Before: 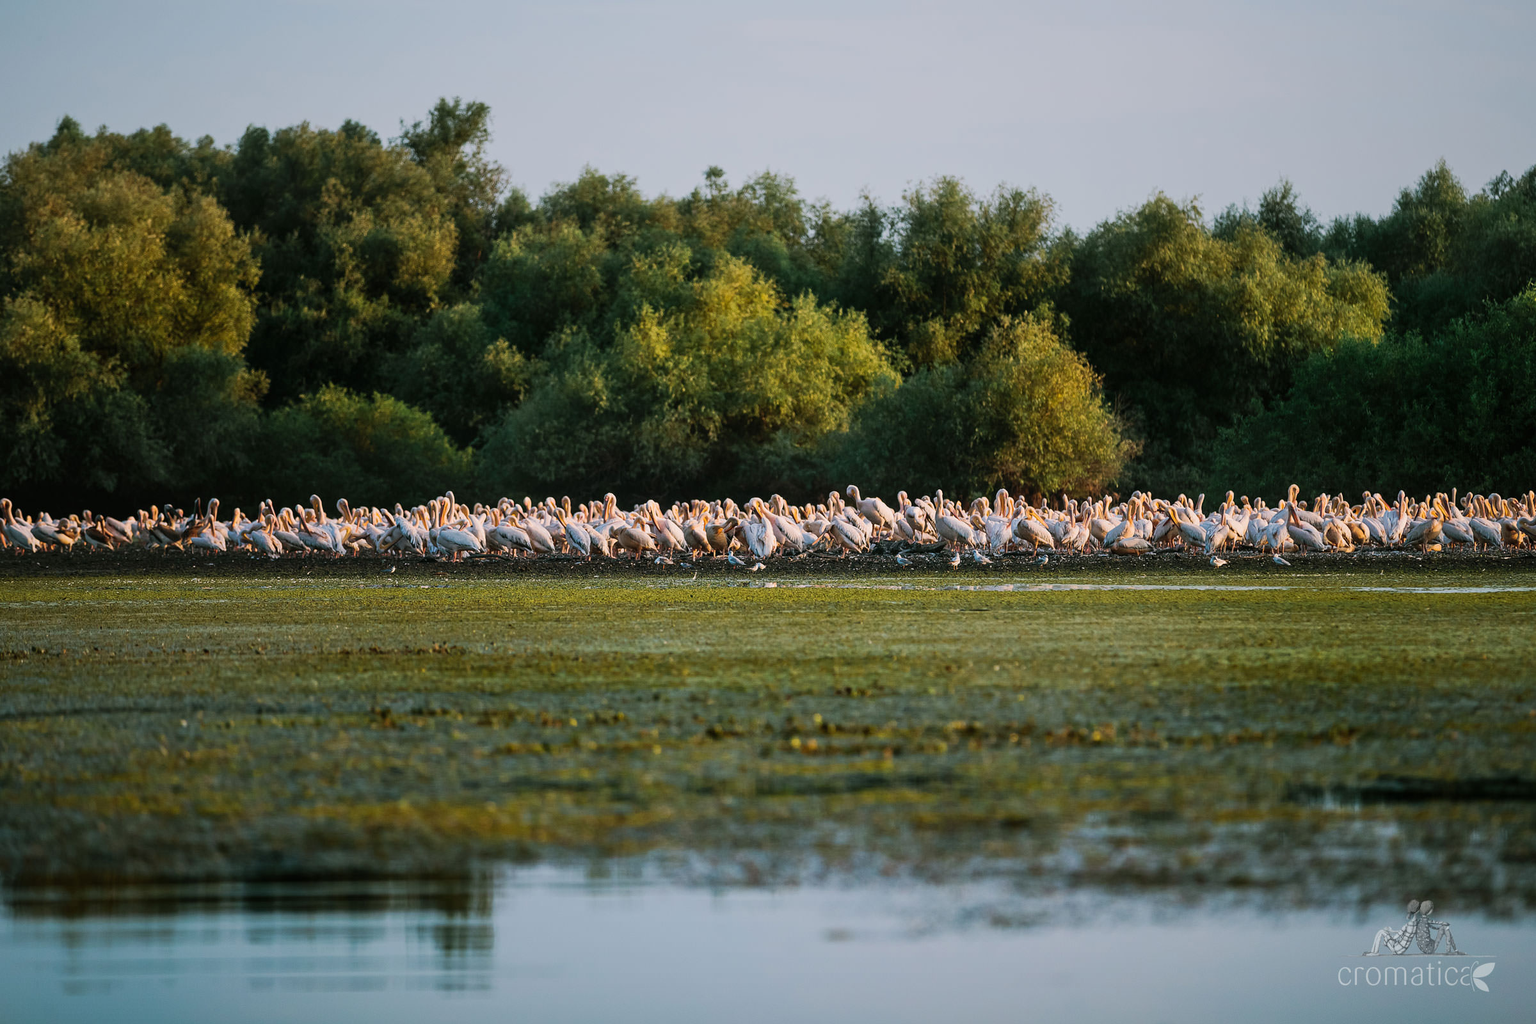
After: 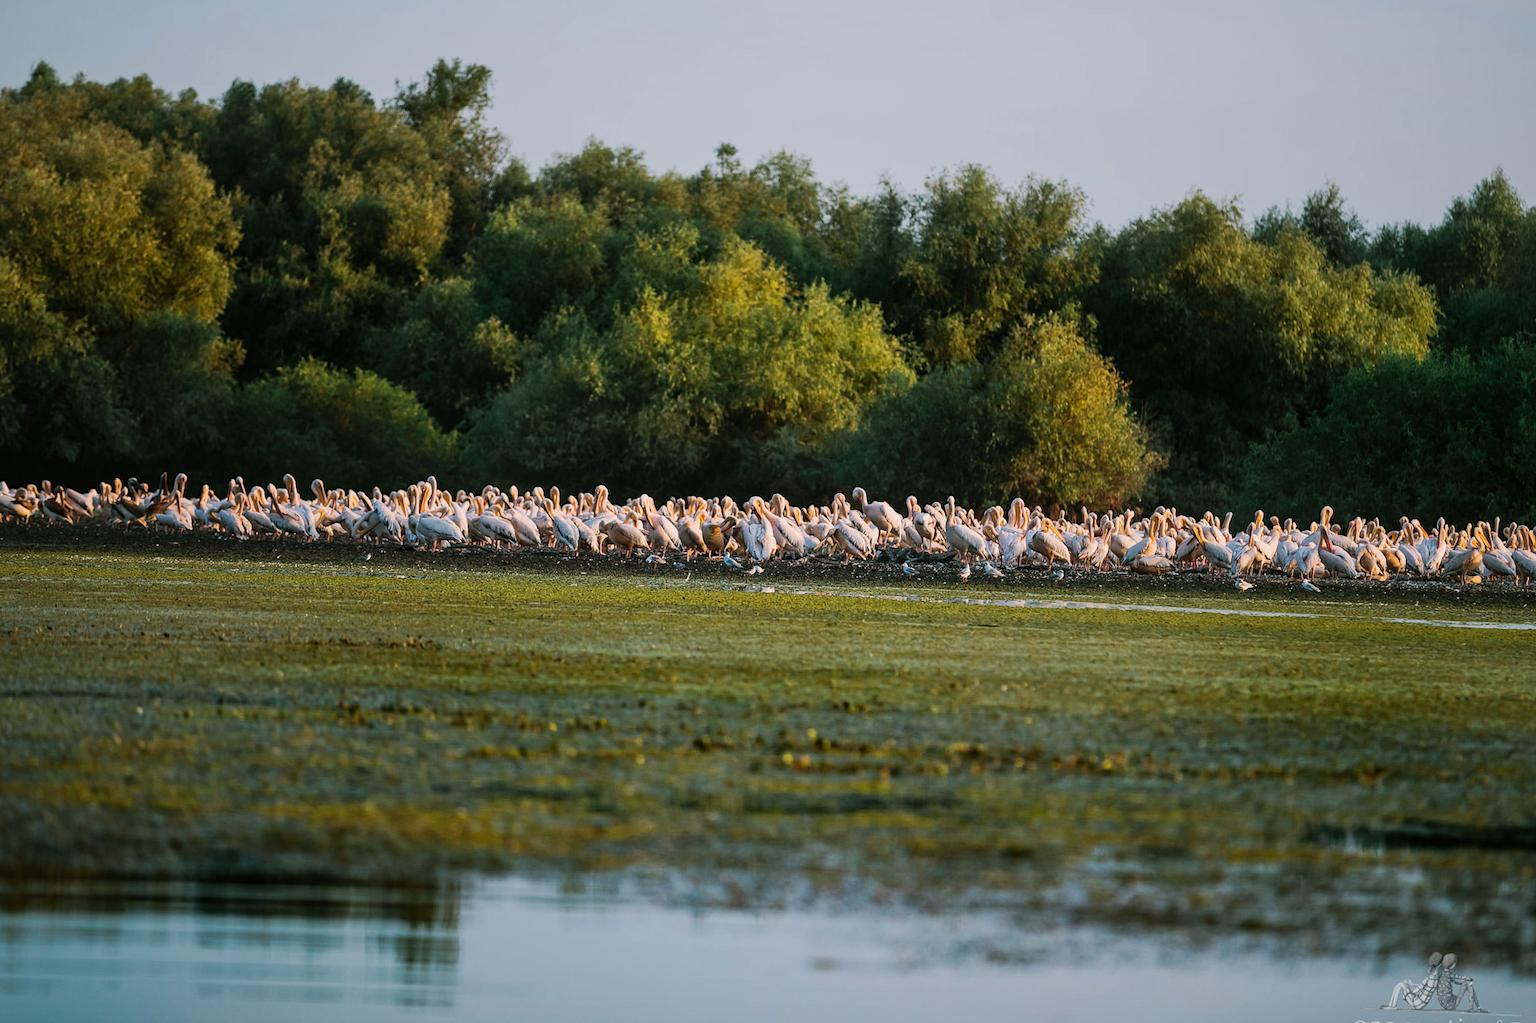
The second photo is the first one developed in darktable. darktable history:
haze removal: strength 0.1, compatibility mode true, adaptive false
crop and rotate: angle -2.38°
